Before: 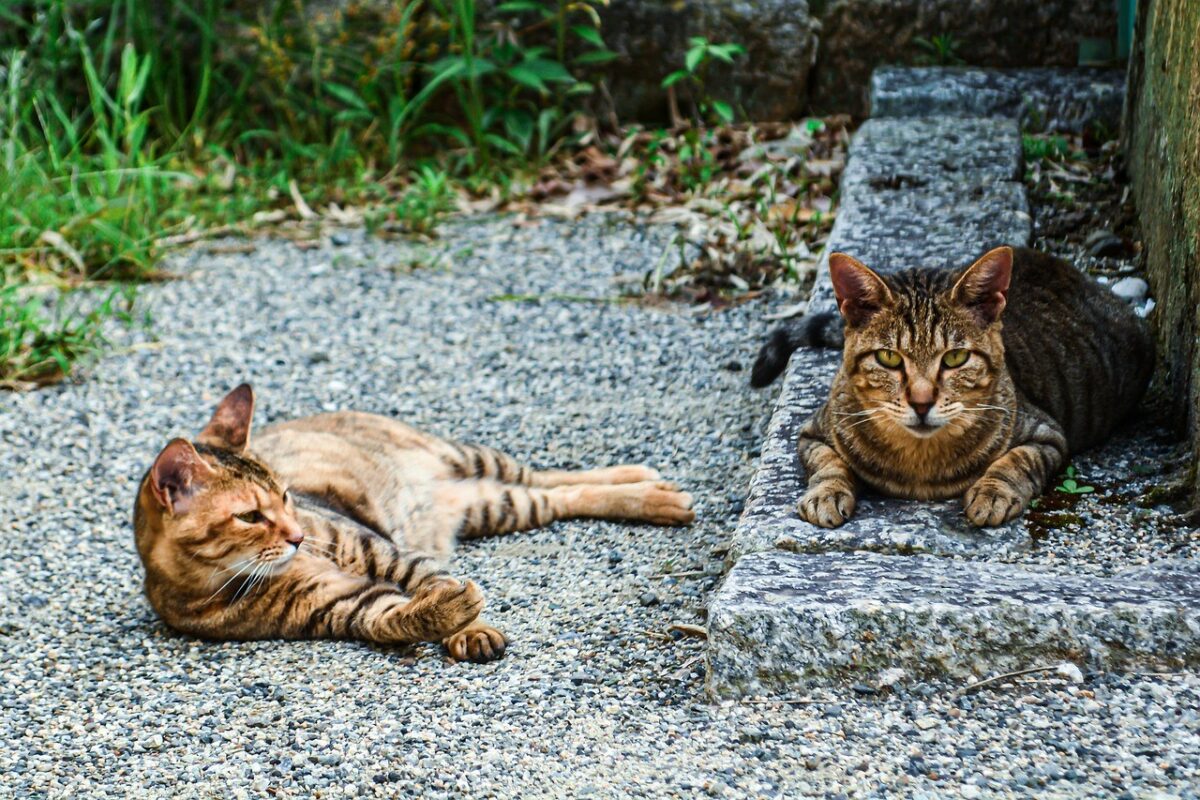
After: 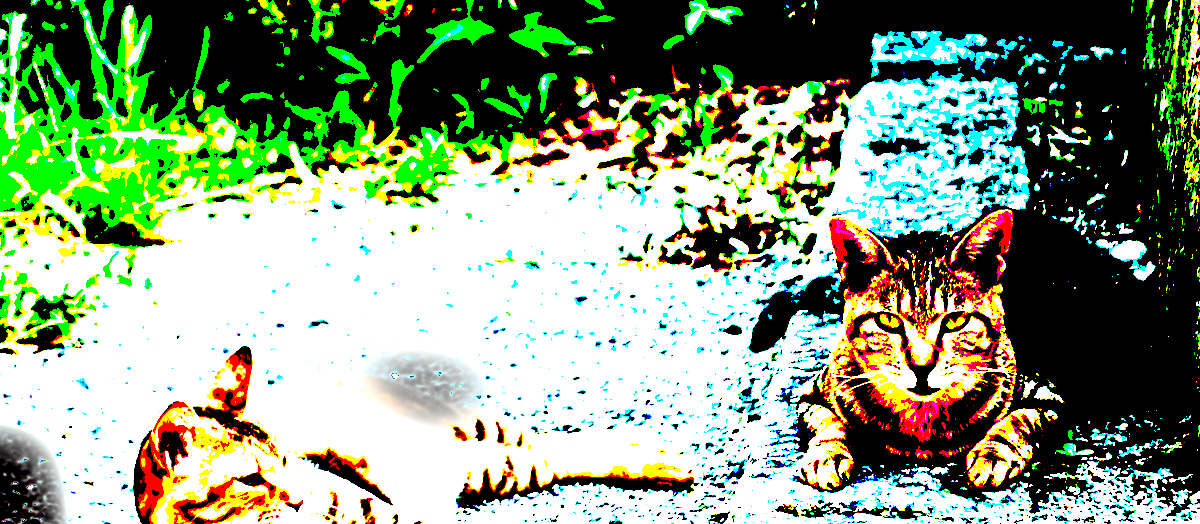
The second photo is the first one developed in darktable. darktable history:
shadows and highlights: low approximation 0.01, soften with gaussian
vignetting: fall-off start 74.61%, fall-off radius 65.88%, dithering 8-bit output
exposure: black level correction 0.099, exposure 2.965 EV, compensate highlight preservation false
crop and rotate: top 4.743%, bottom 29.694%
